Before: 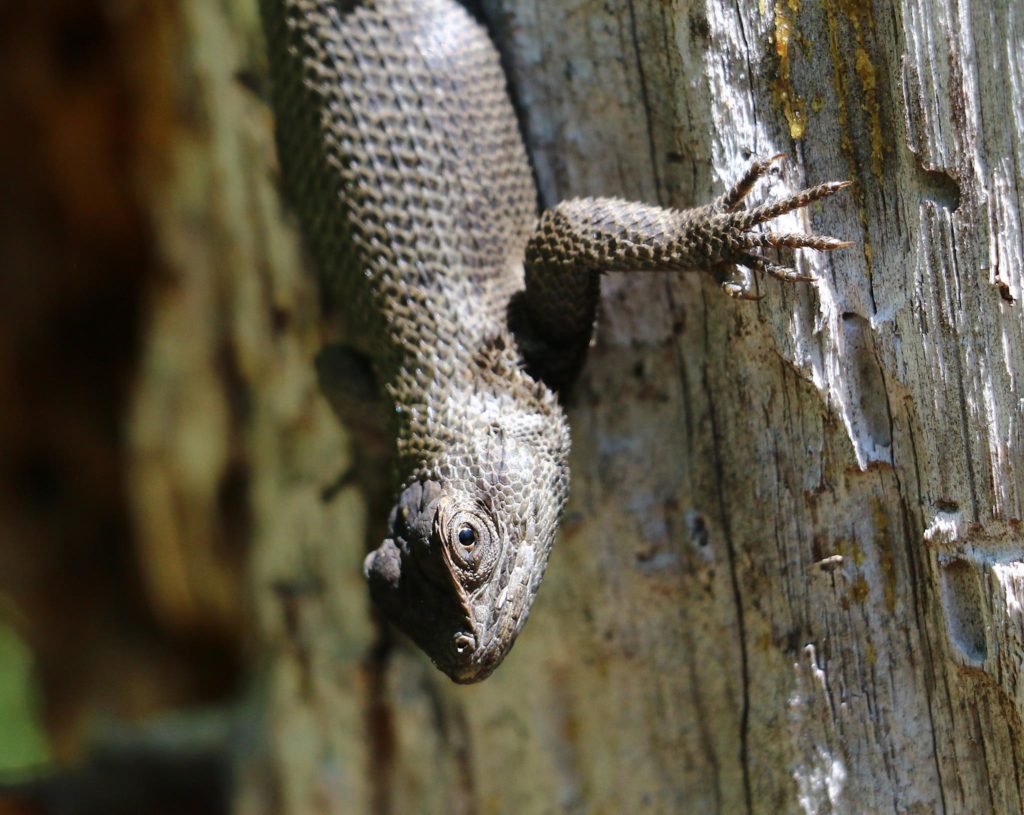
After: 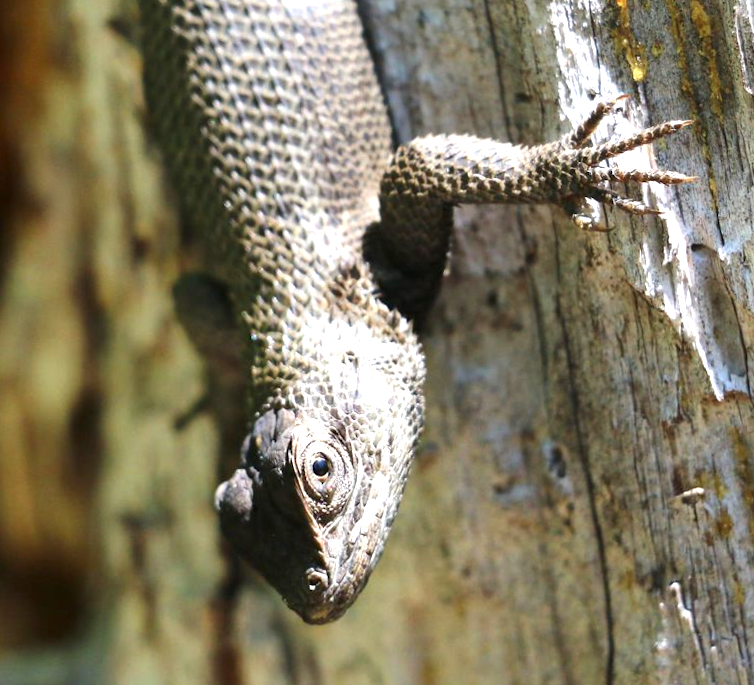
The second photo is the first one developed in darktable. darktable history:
white balance: emerald 1
crop: left 11.225%, top 5.381%, right 9.565%, bottom 10.314%
rotate and perspective: rotation 0.215°, lens shift (vertical) -0.139, crop left 0.069, crop right 0.939, crop top 0.002, crop bottom 0.996
exposure: exposure 0.943 EV, compensate highlight preservation false
